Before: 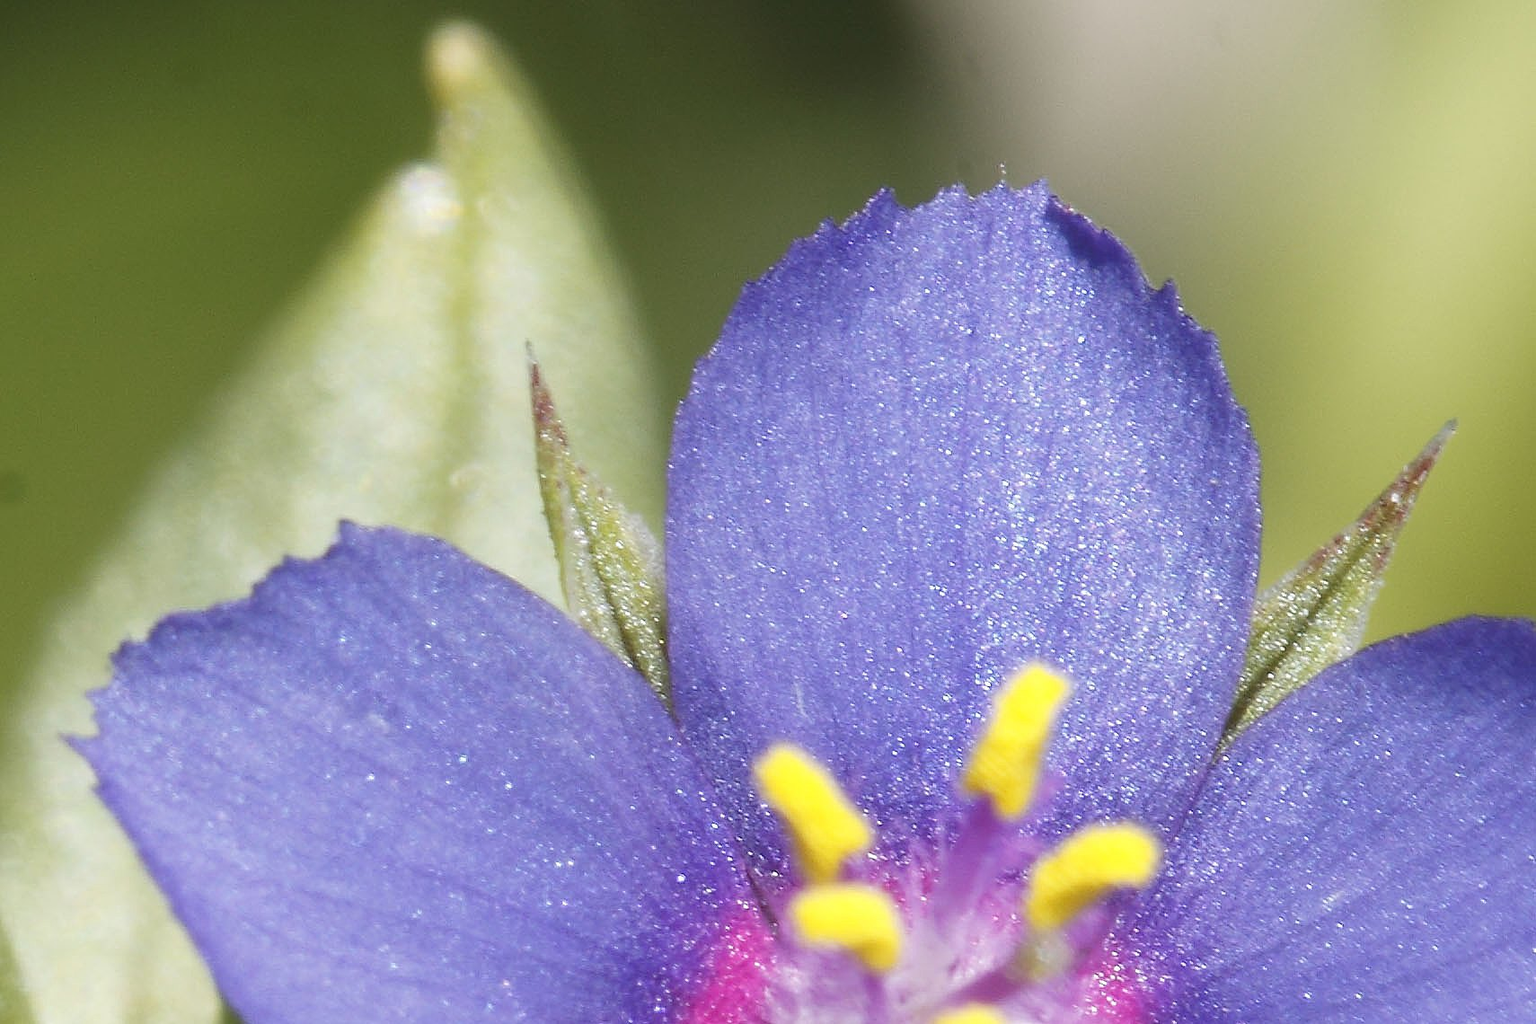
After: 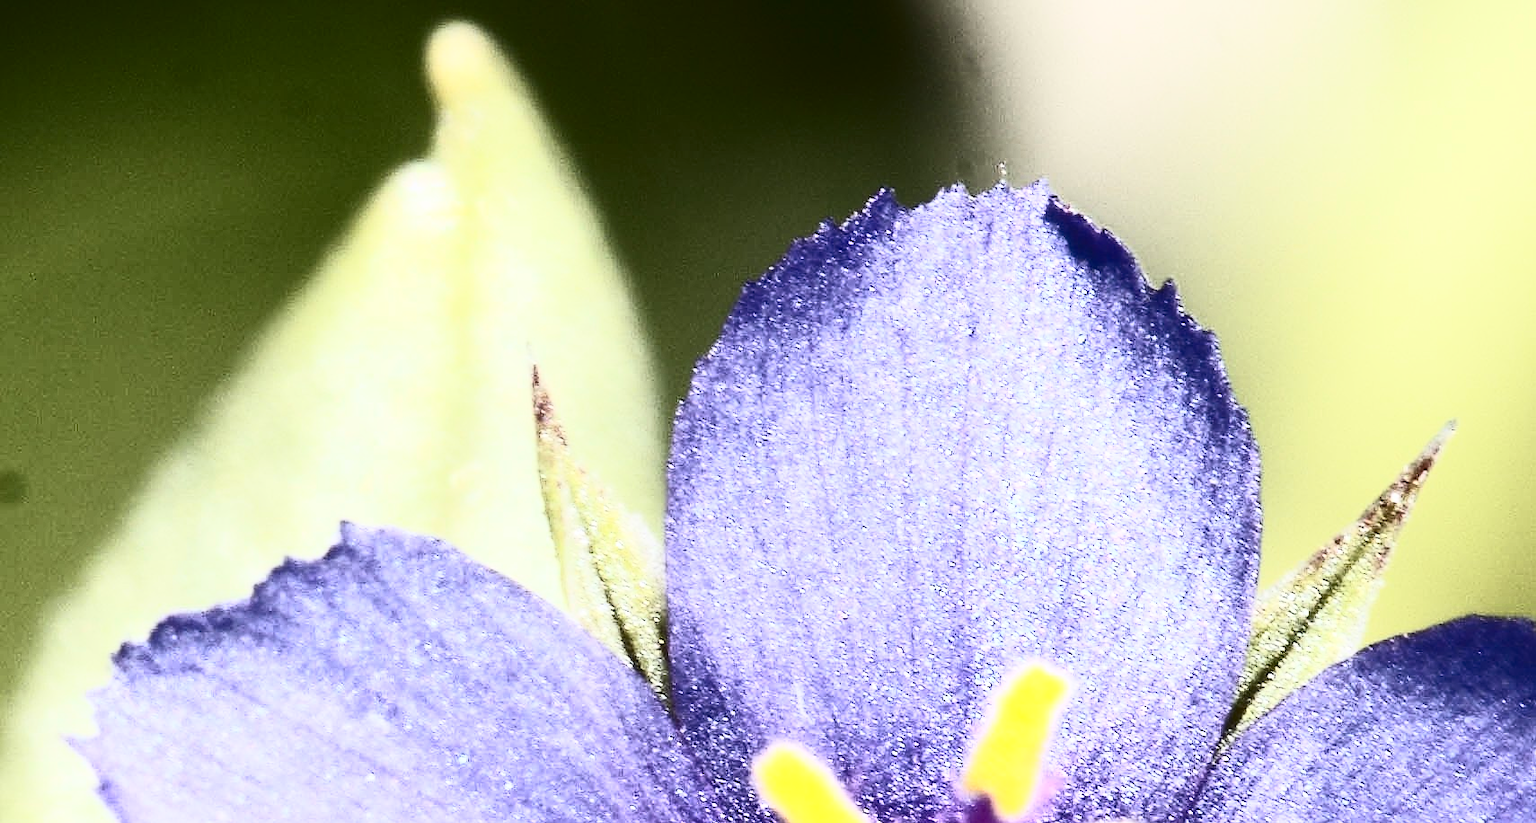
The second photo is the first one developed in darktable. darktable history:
crop: bottom 19.532%
exposure: compensate exposure bias true, compensate highlight preservation false
contrast brightness saturation: contrast 0.927, brightness 0.194
